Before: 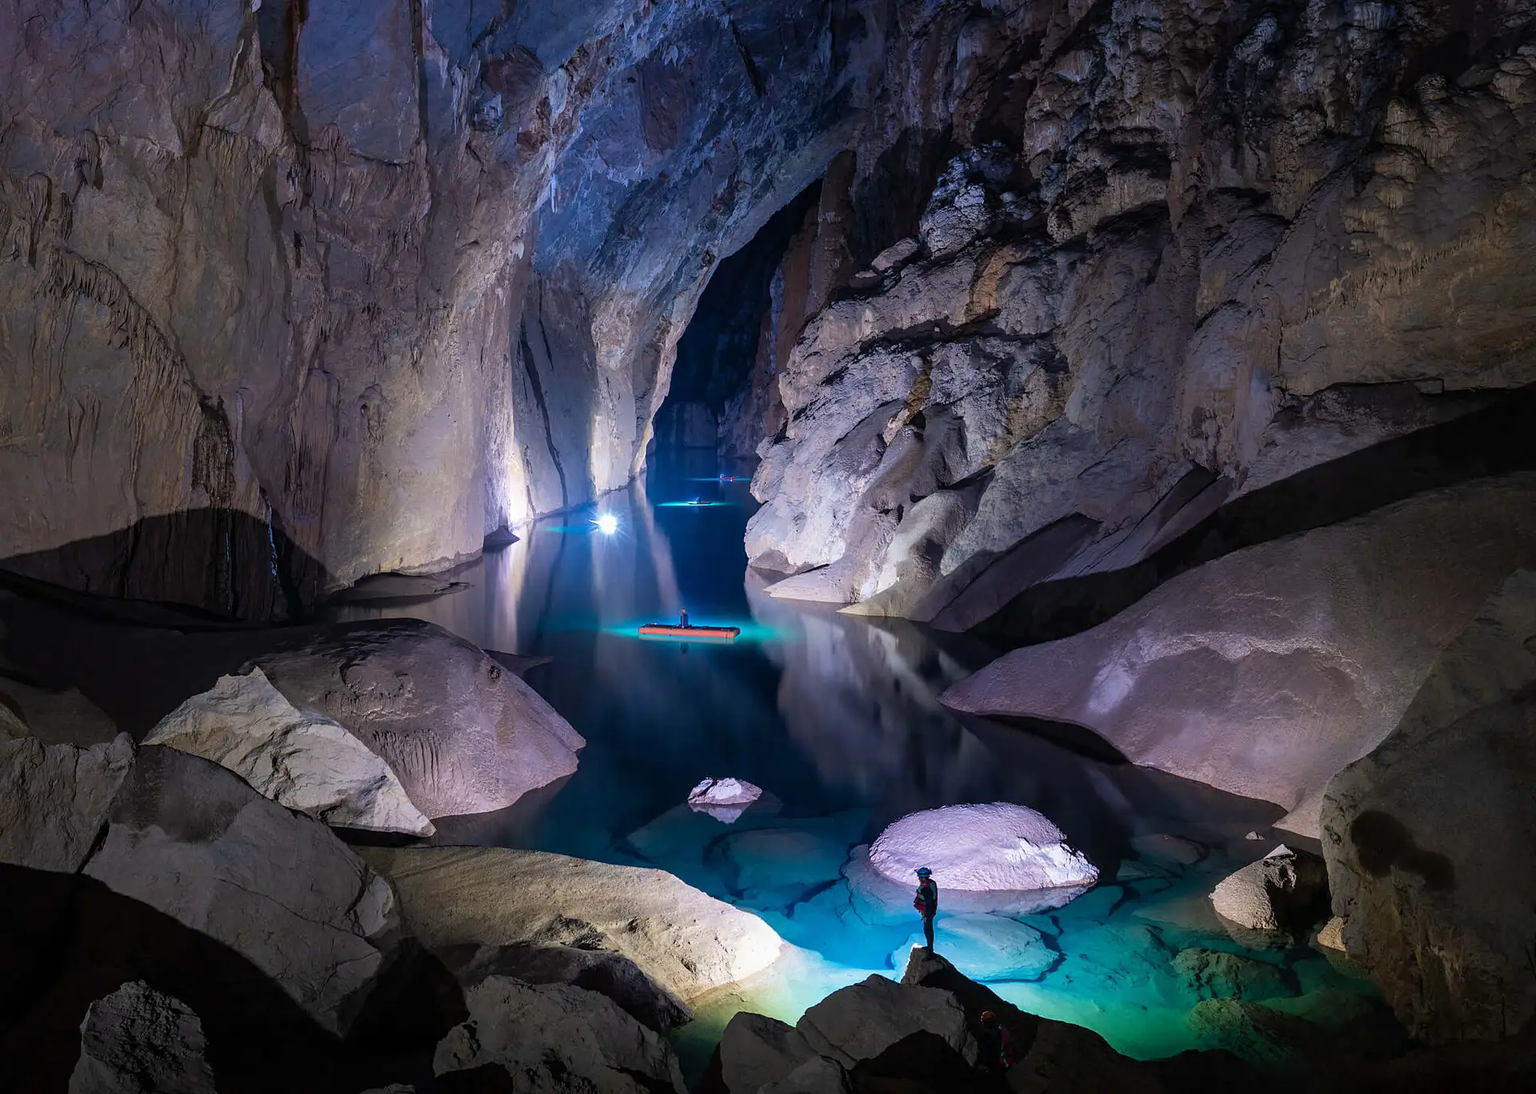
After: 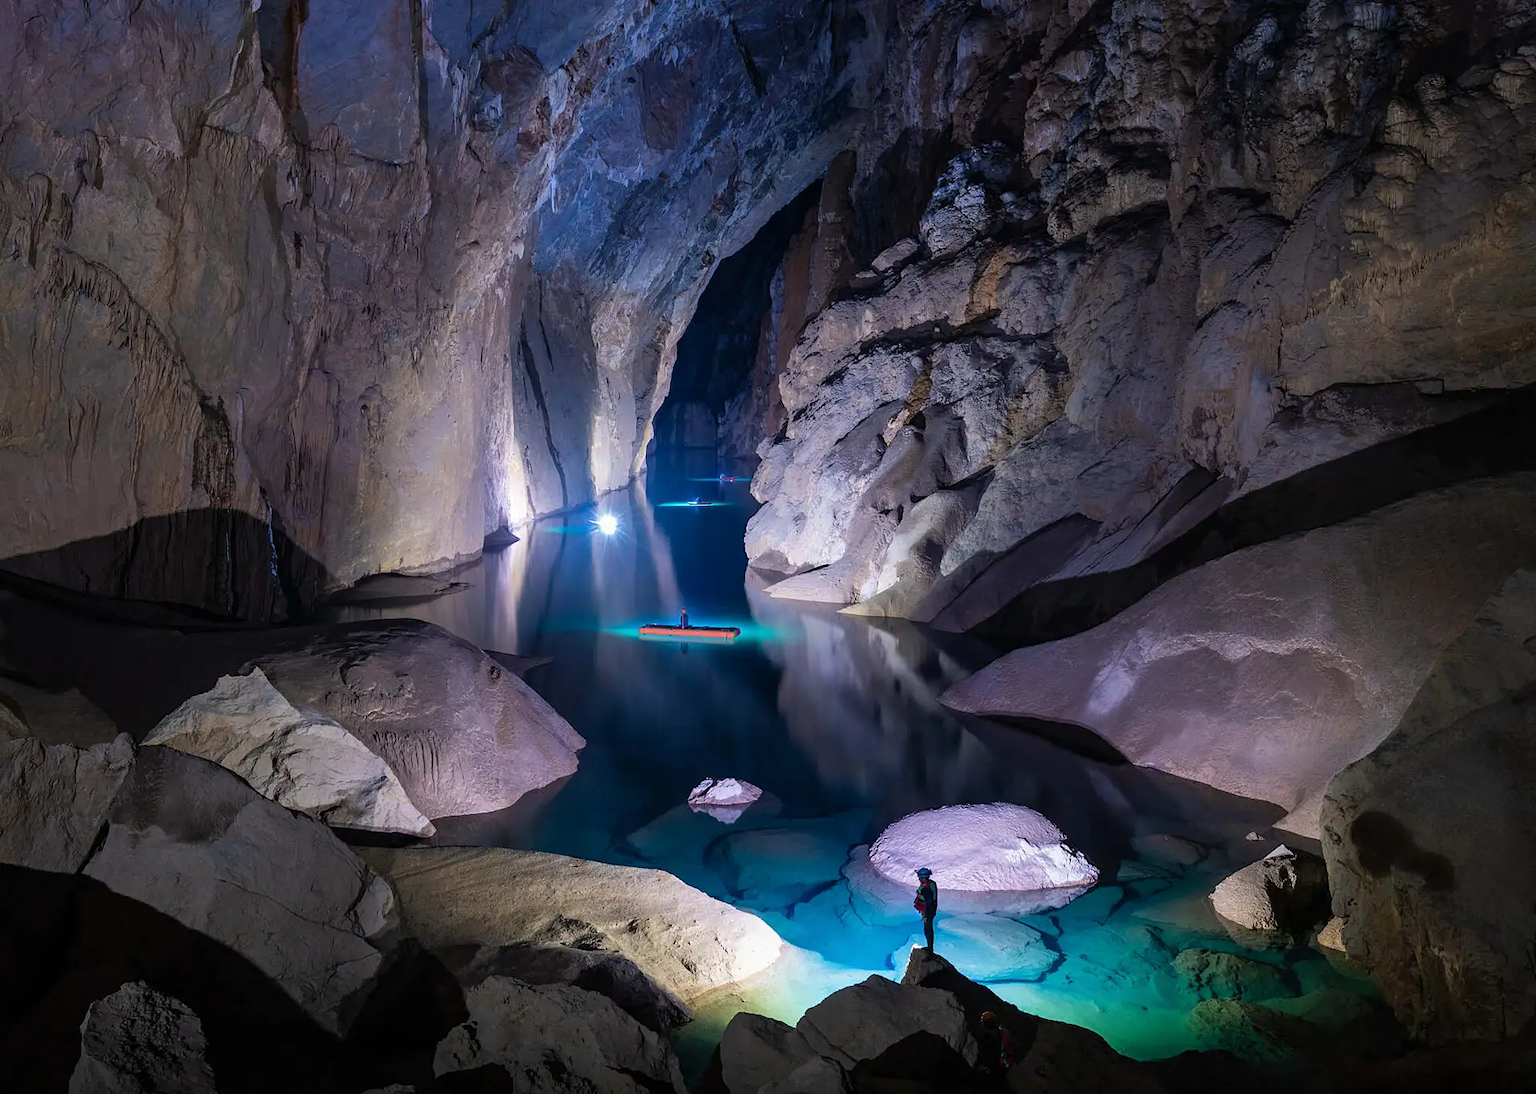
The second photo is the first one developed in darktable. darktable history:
color calibration: illuminant same as pipeline (D50), adaptation none (bypass), x 0.332, y 0.333, temperature 5016.22 K
